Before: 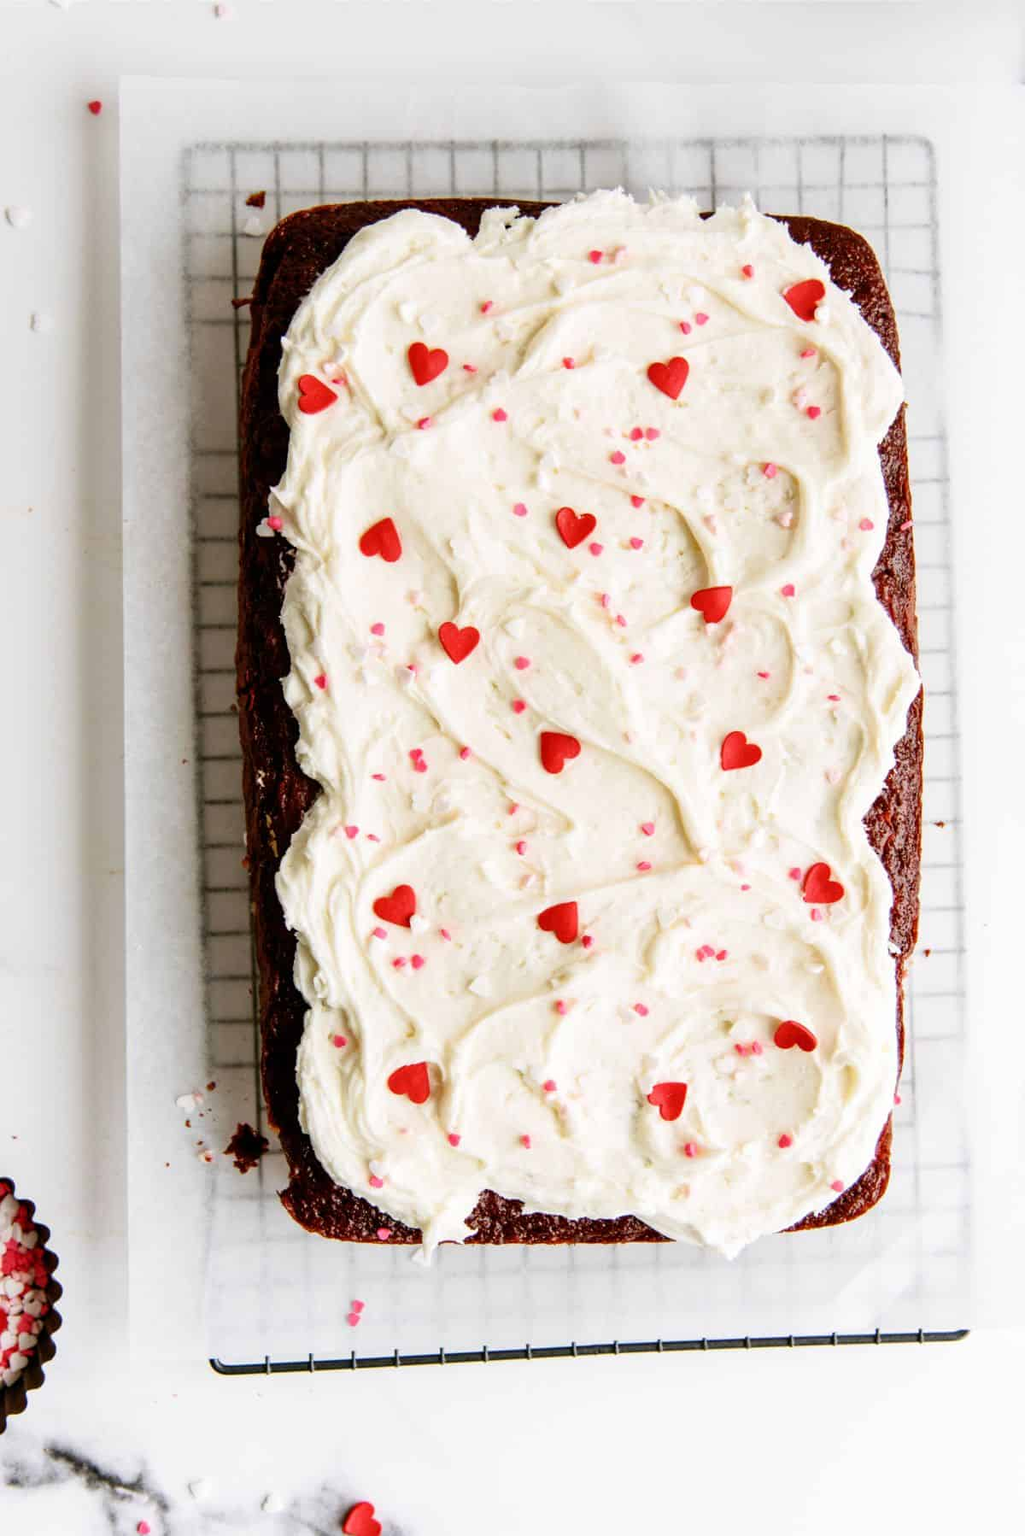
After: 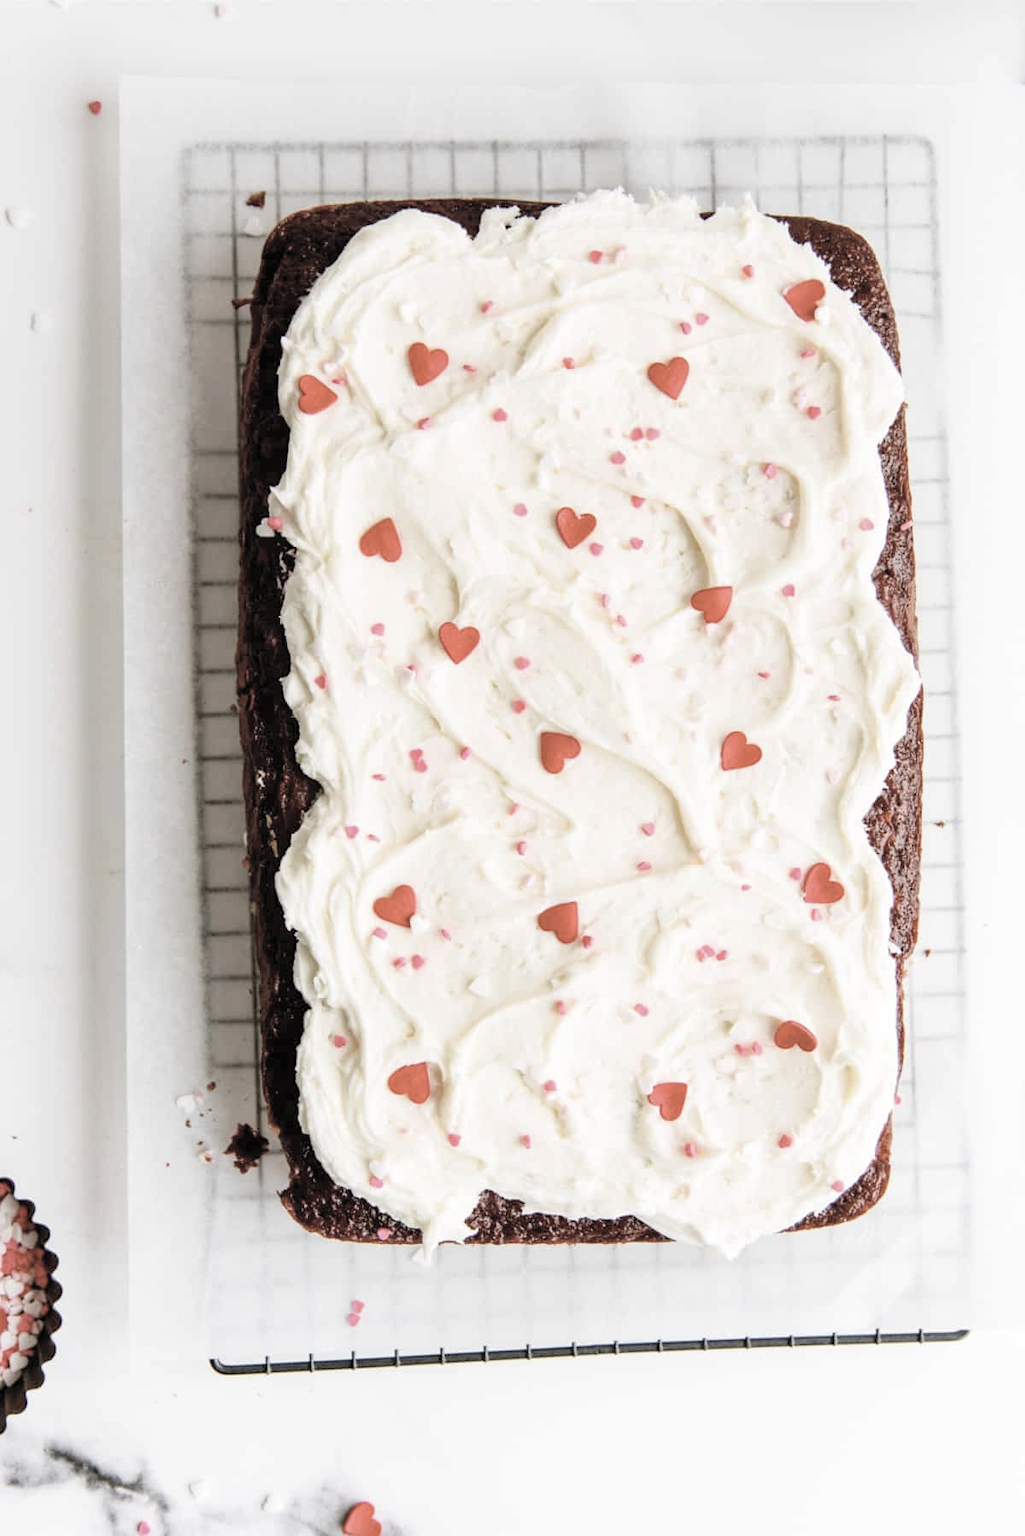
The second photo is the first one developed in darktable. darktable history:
contrast brightness saturation: brightness 0.18, saturation -0.485
